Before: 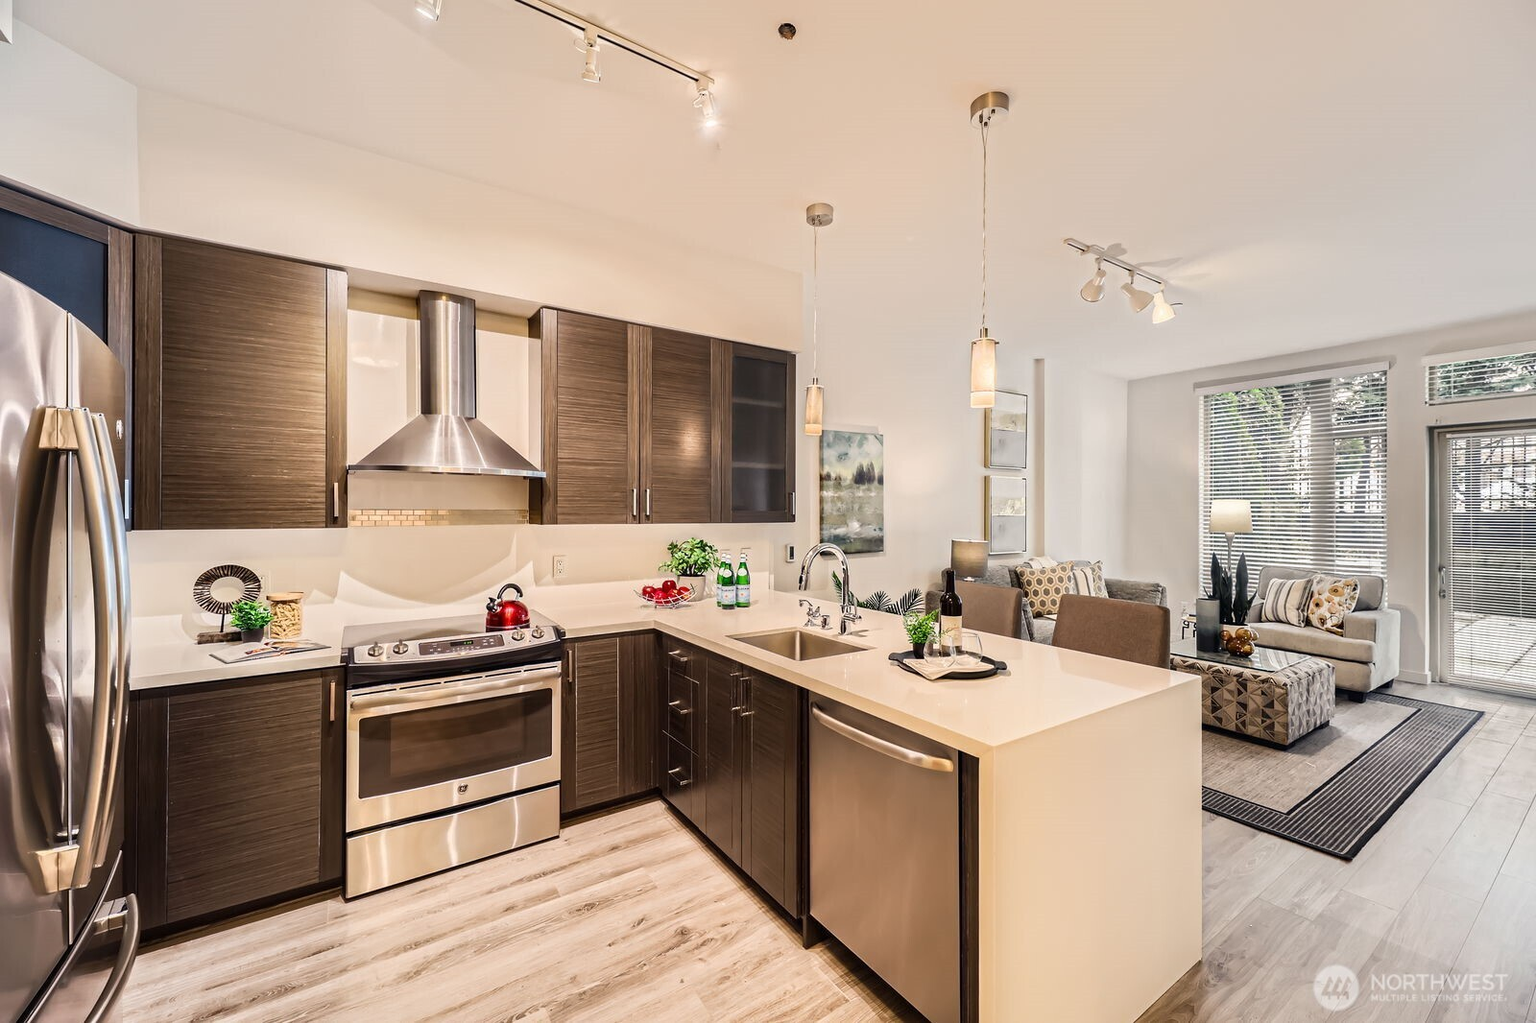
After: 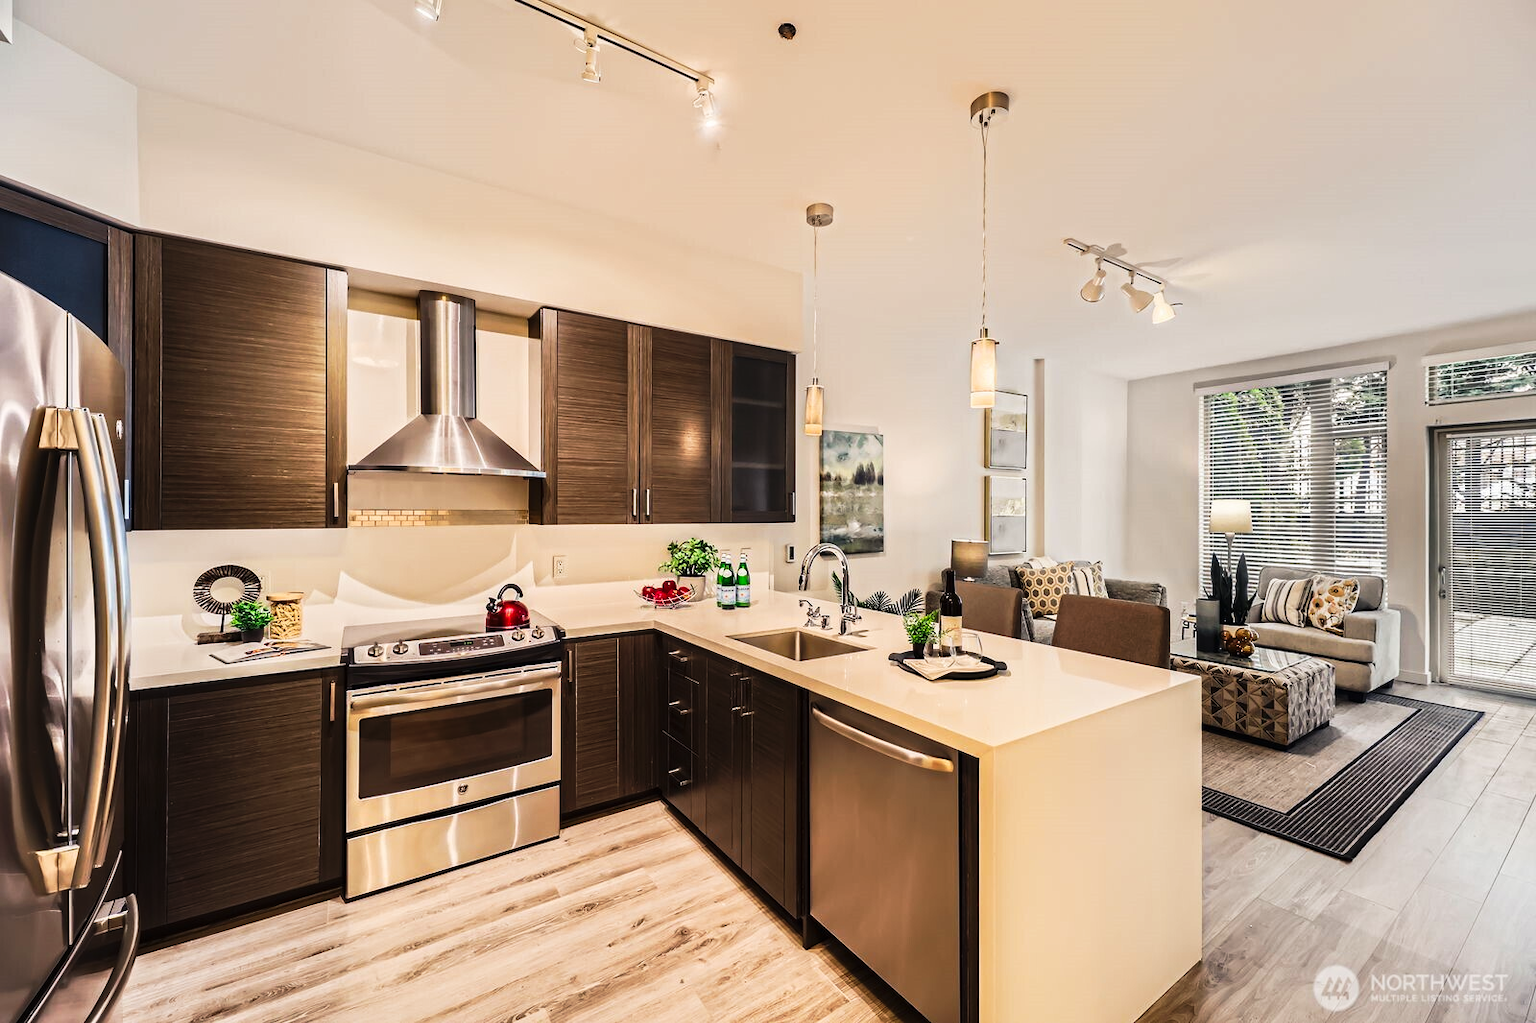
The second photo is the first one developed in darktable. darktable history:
tone curve: curves: ch0 [(0, 0) (0.003, 0.004) (0.011, 0.009) (0.025, 0.017) (0.044, 0.029) (0.069, 0.04) (0.1, 0.051) (0.136, 0.07) (0.177, 0.095) (0.224, 0.131) (0.277, 0.179) (0.335, 0.237) (0.399, 0.302) (0.468, 0.386) (0.543, 0.471) (0.623, 0.576) (0.709, 0.699) (0.801, 0.817) (0.898, 0.917) (1, 1)], preserve colors none
